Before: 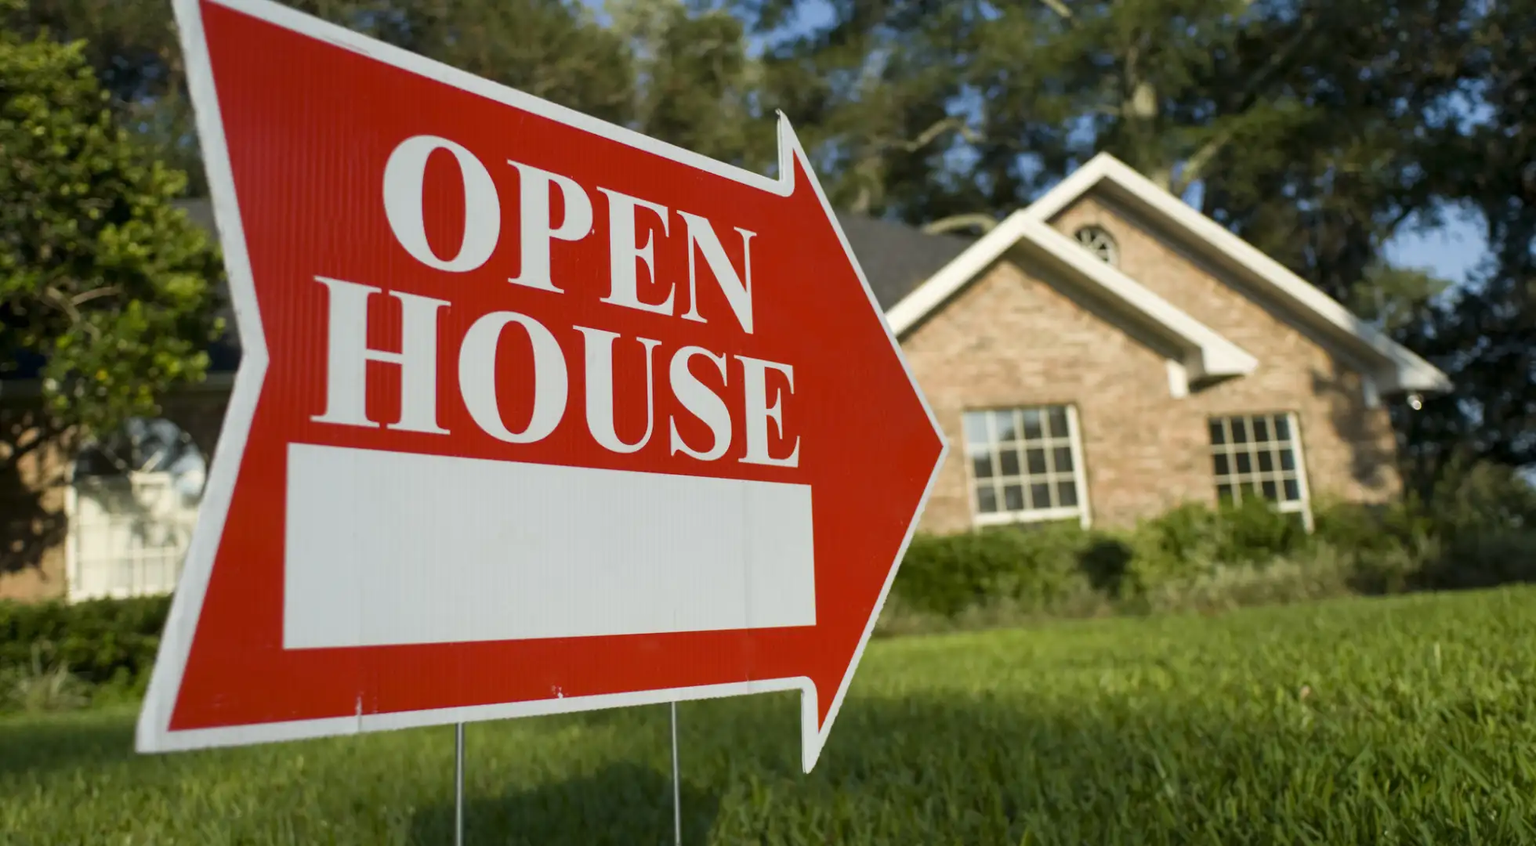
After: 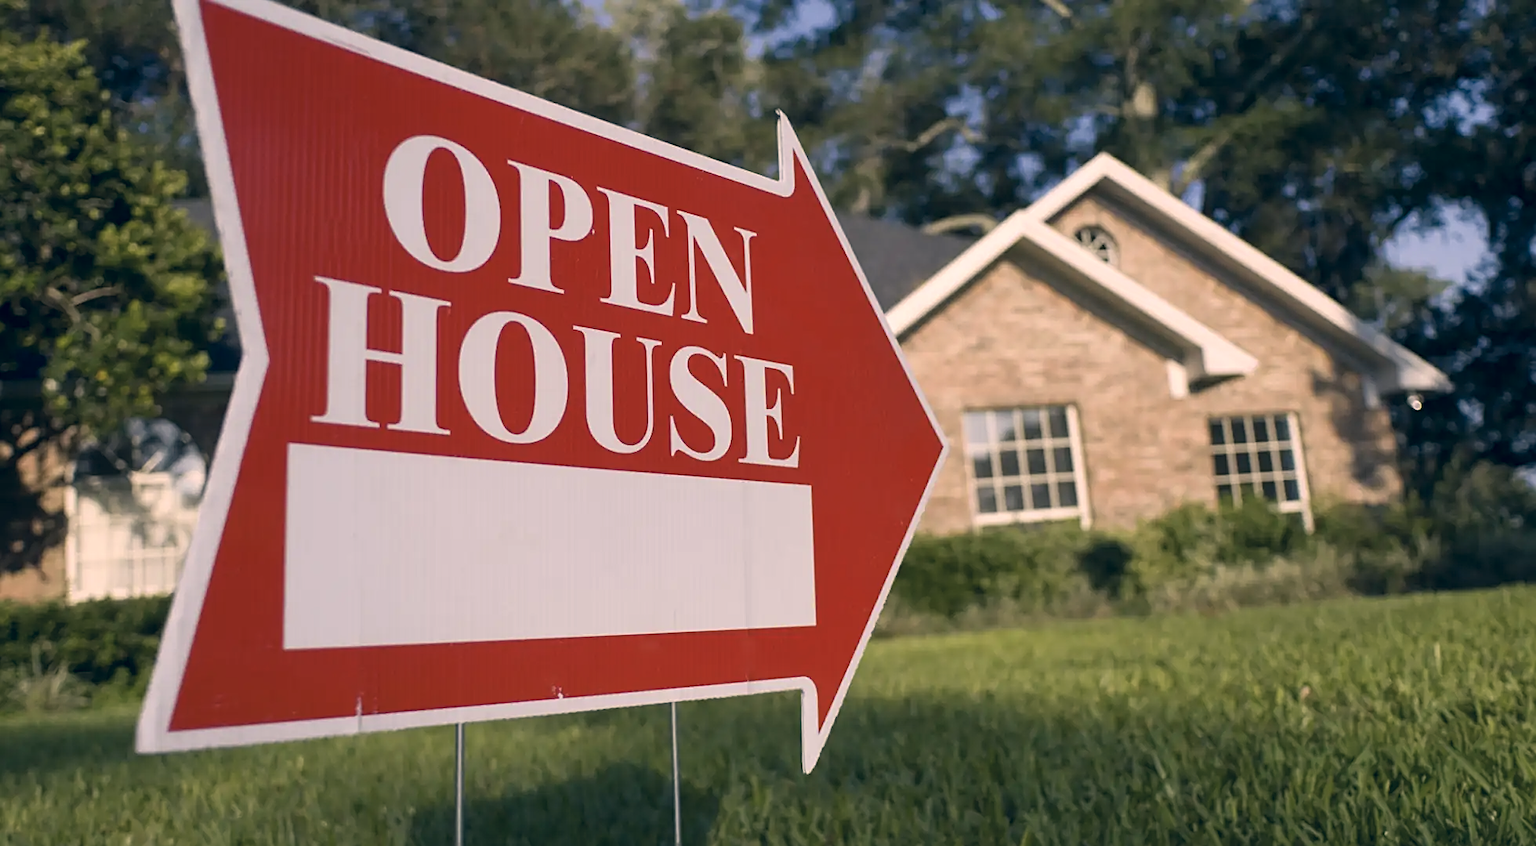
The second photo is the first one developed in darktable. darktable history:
color correction: highlights a* 14.46, highlights b* 5.85, shadows a* -5.53, shadows b* -15.24, saturation 0.85
sharpen: on, module defaults
